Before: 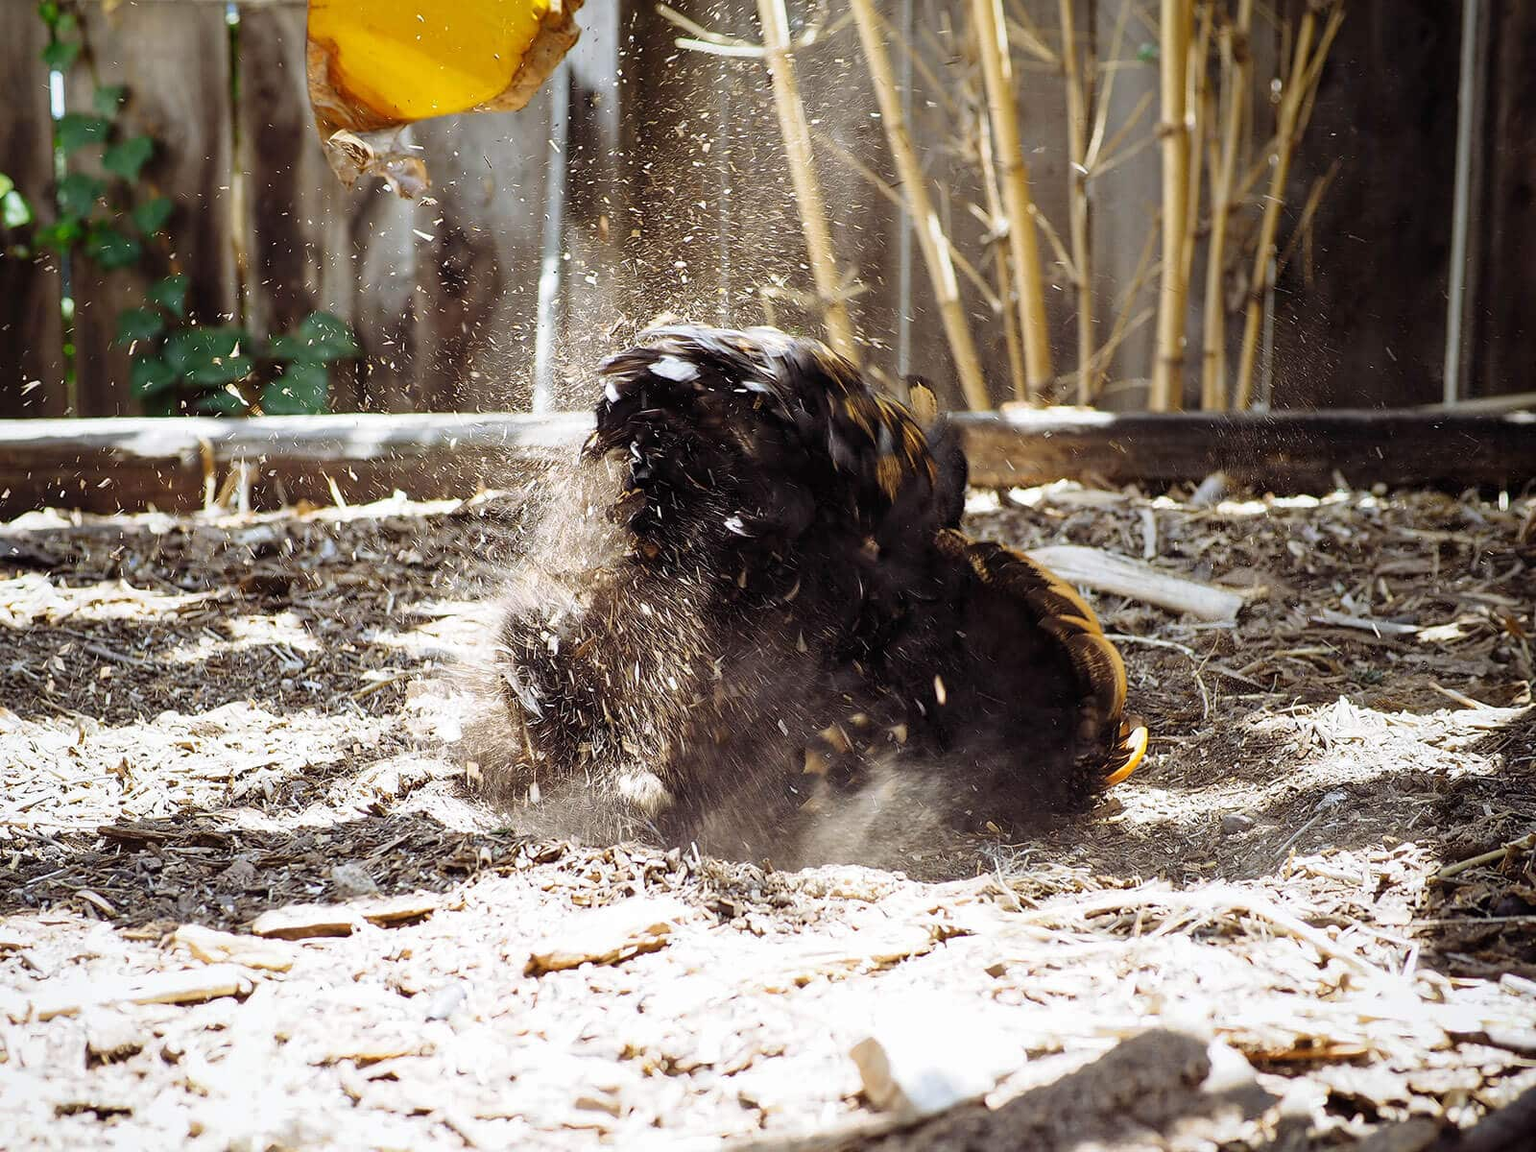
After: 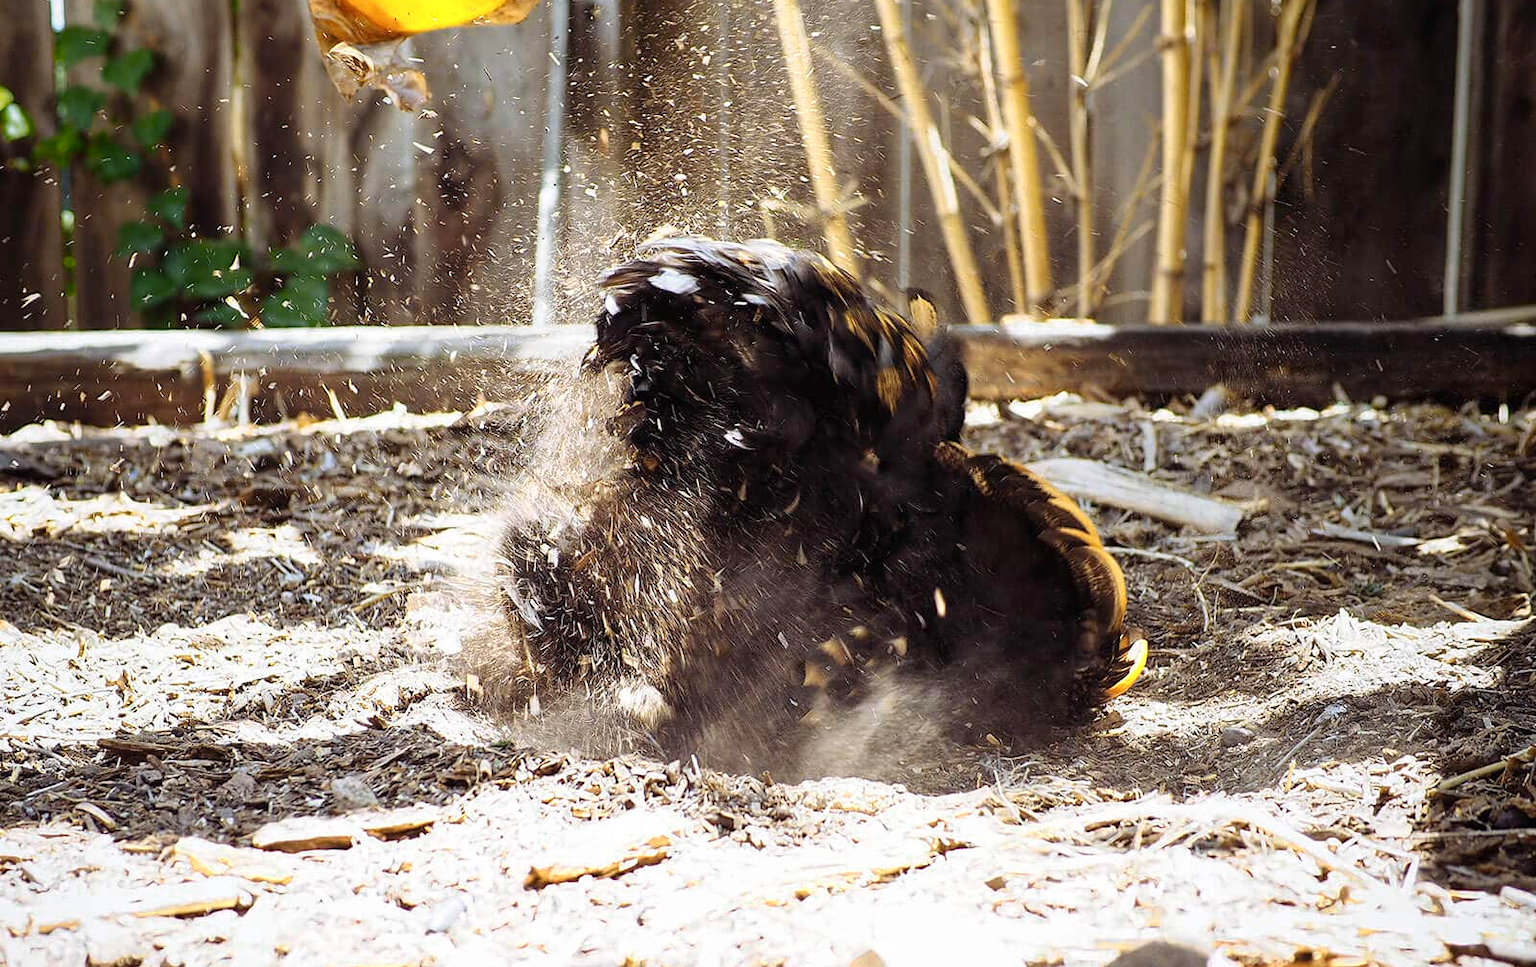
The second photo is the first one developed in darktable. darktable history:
crop: top 7.625%, bottom 8.027%
color zones: curves: ch0 [(0.099, 0.624) (0.257, 0.596) (0.384, 0.376) (0.529, 0.492) (0.697, 0.564) (0.768, 0.532) (0.908, 0.644)]; ch1 [(0.112, 0.564) (0.254, 0.612) (0.432, 0.676) (0.592, 0.456) (0.743, 0.684) (0.888, 0.536)]; ch2 [(0.25, 0.5) (0.469, 0.36) (0.75, 0.5)]
